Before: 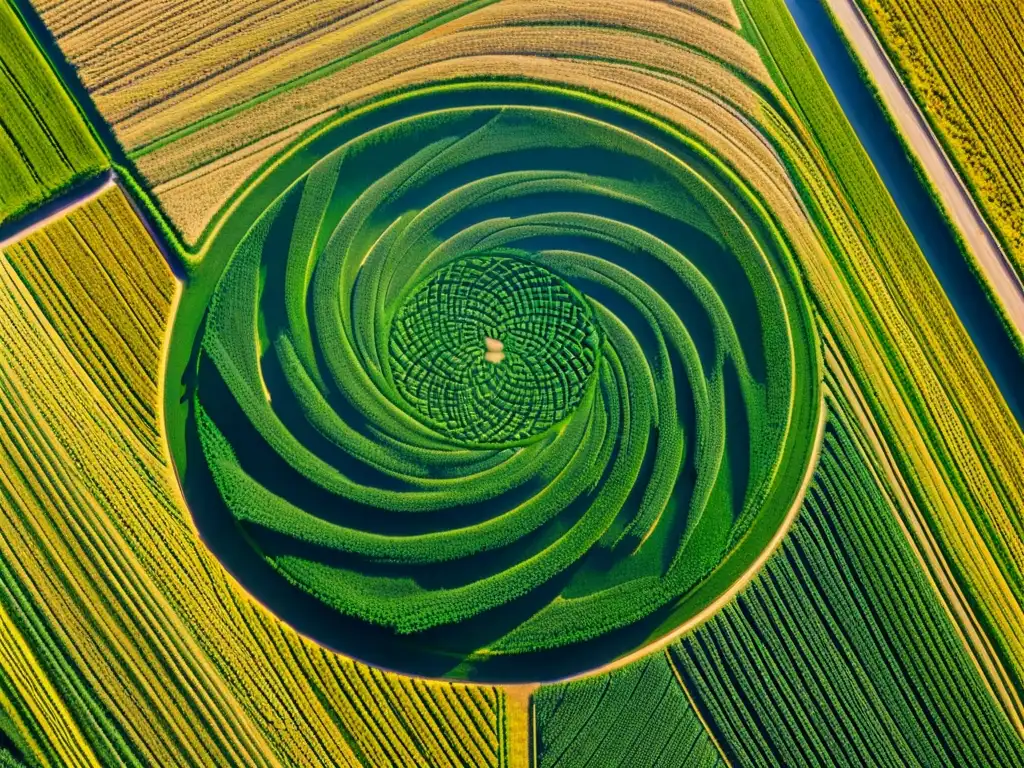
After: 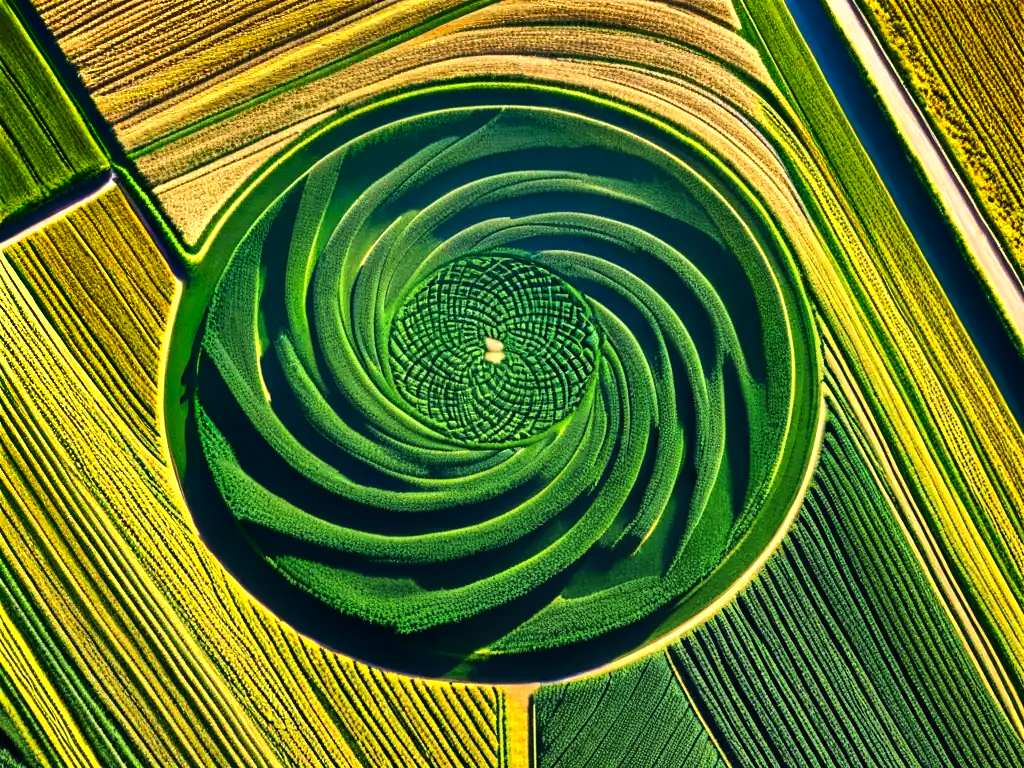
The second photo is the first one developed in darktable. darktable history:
shadows and highlights: radius 122.71, shadows 98.68, white point adjustment -3.13, highlights -99.51, soften with gaussian
tone equalizer: -8 EV -1.08 EV, -7 EV -0.976 EV, -6 EV -0.892 EV, -5 EV -0.596 EV, -3 EV 0.573 EV, -2 EV 0.878 EV, -1 EV 1 EV, +0 EV 1.07 EV, edges refinement/feathering 500, mask exposure compensation -1.57 EV, preserve details no
